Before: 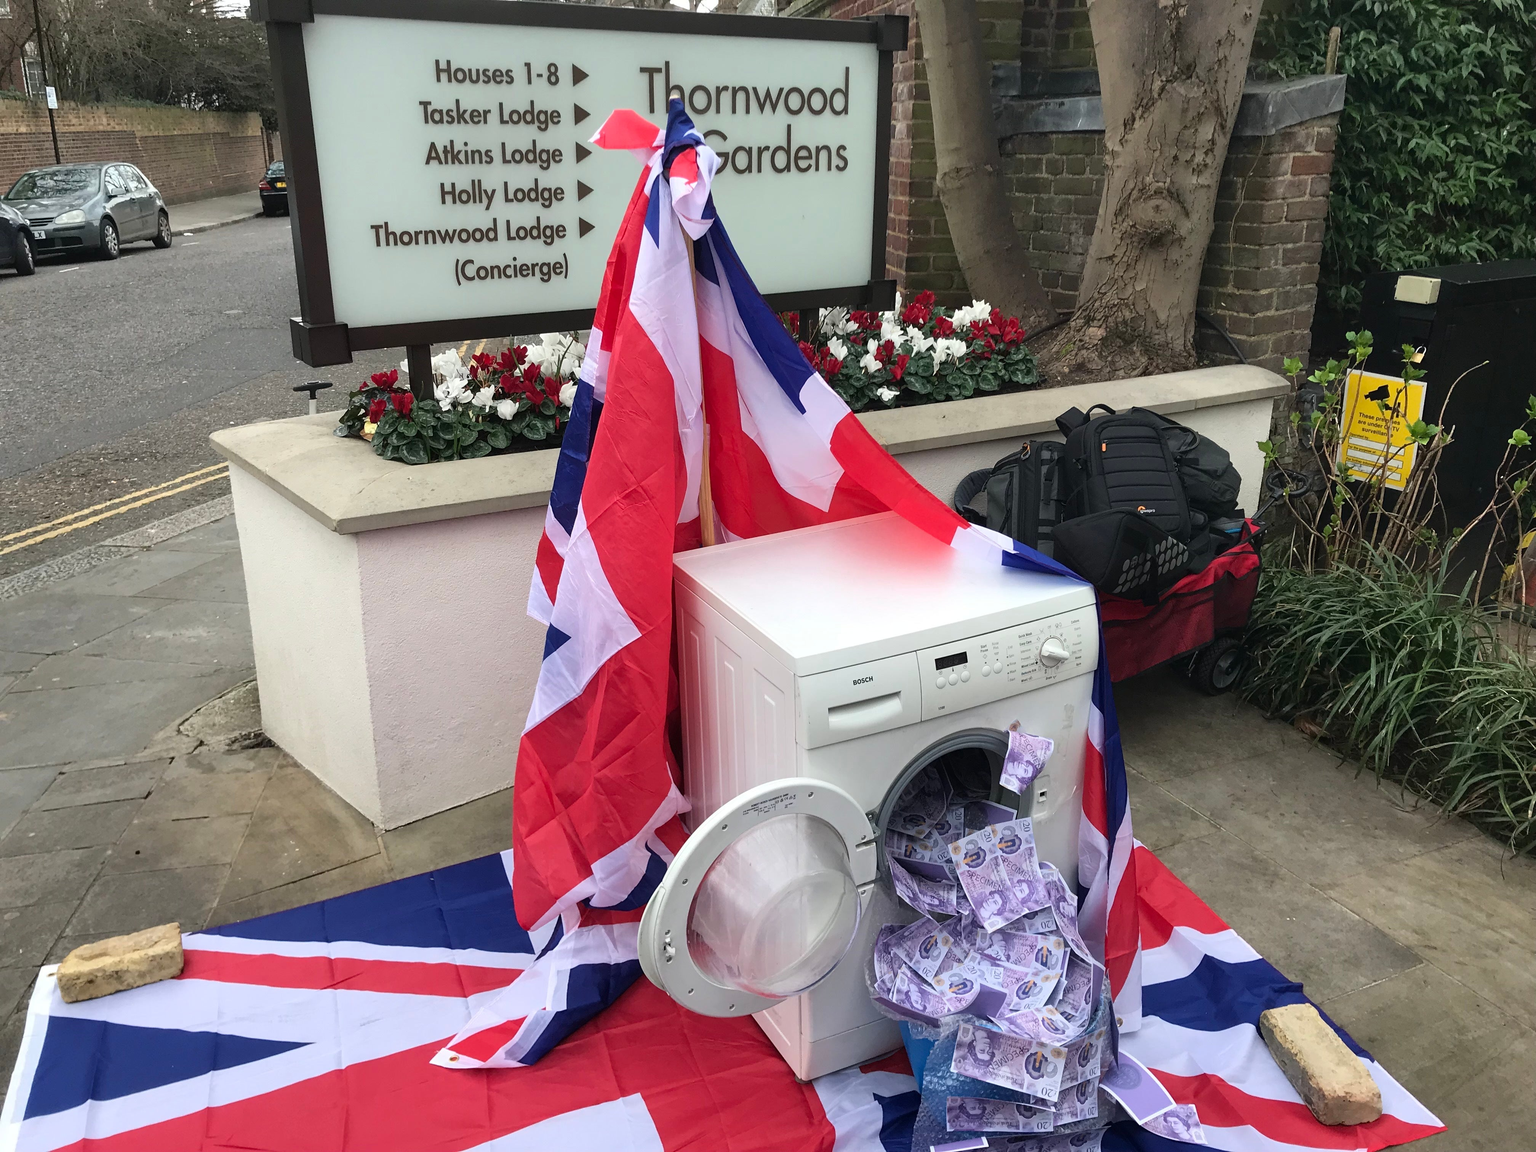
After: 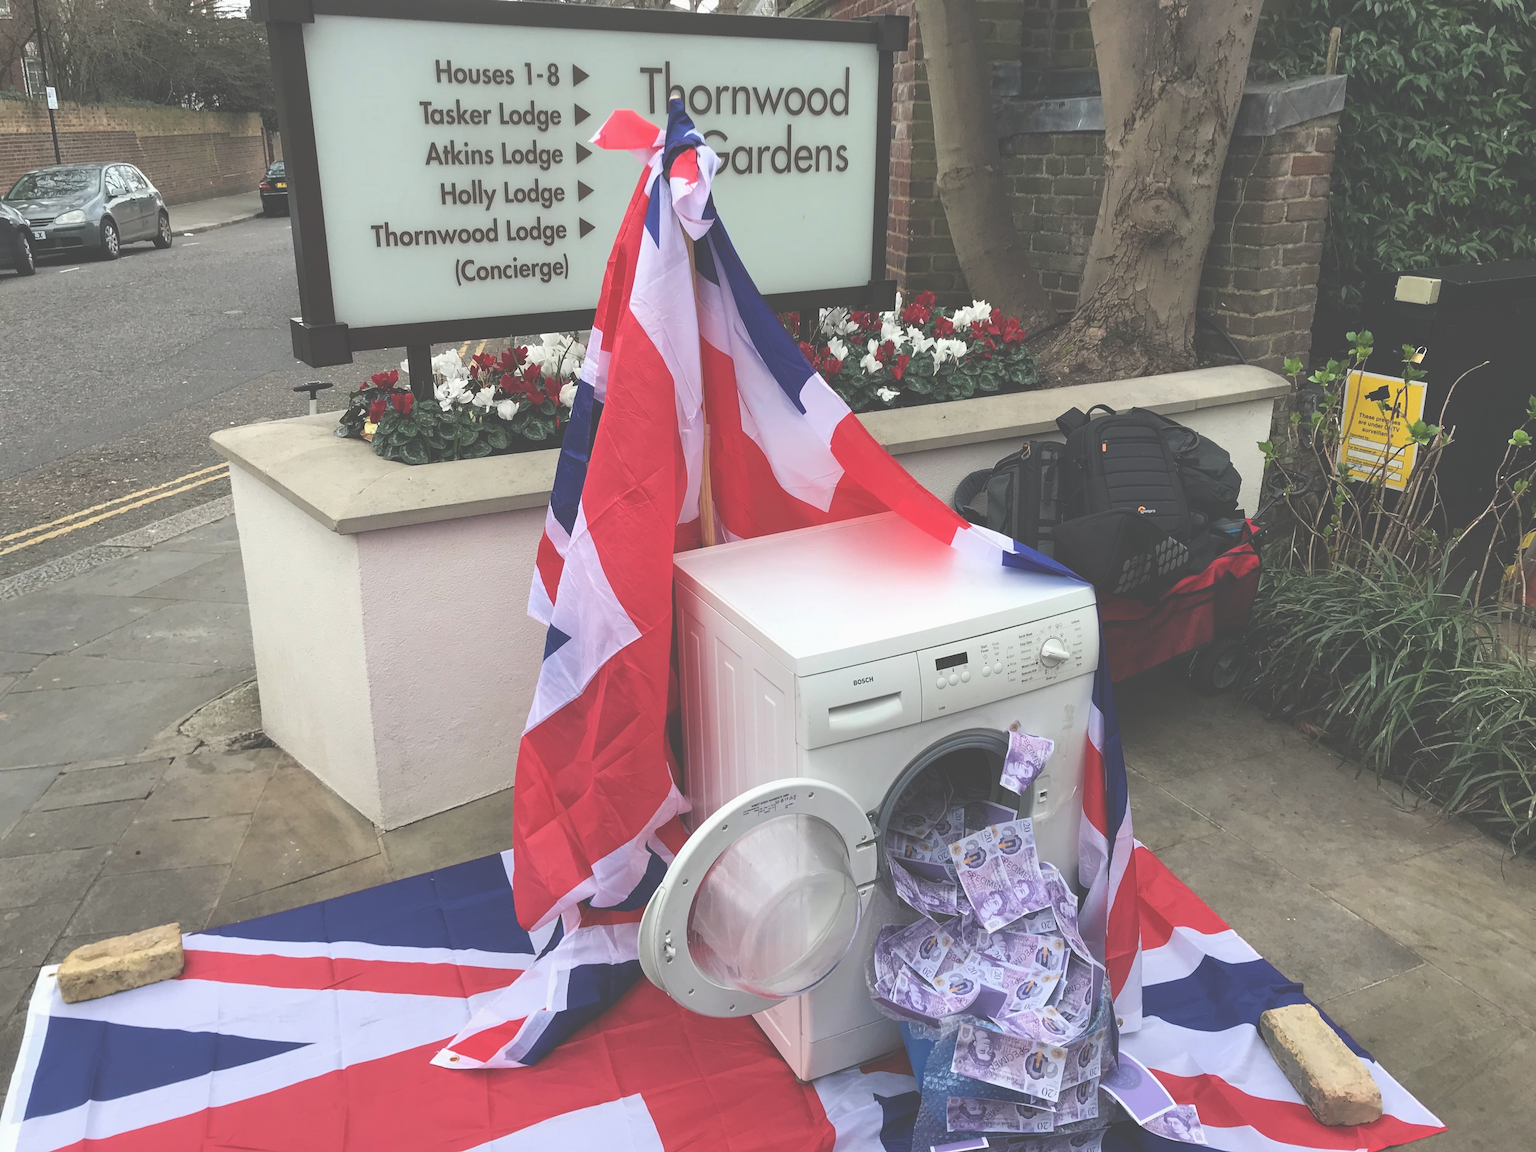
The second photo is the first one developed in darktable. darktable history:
exposure: black level correction -0.062, exposure -0.049 EV, compensate highlight preservation false
